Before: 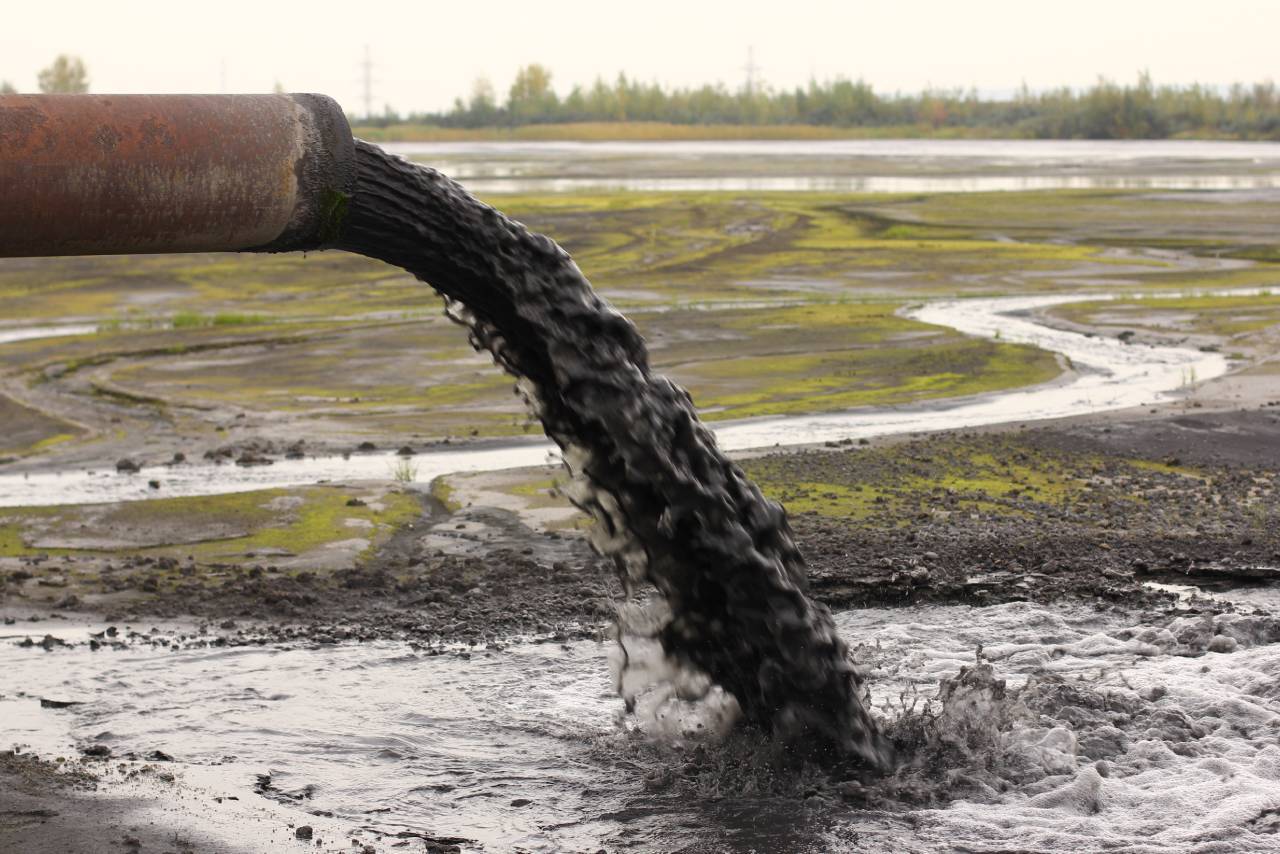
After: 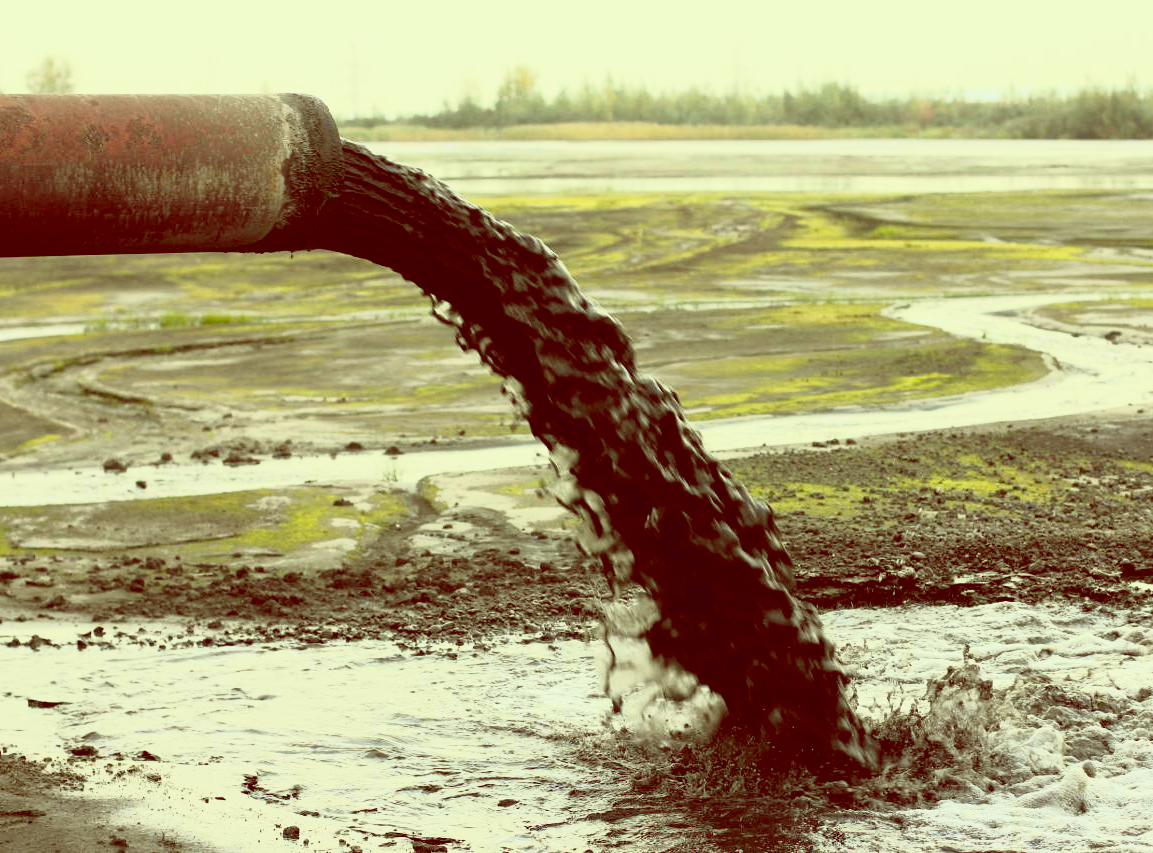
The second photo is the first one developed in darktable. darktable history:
color balance: lift [1, 1.015, 0.987, 0.985], gamma [1, 0.959, 1.042, 0.958], gain [0.927, 0.938, 1.072, 0.928], contrast 1.5%
contrast brightness saturation: contrast 0.2, brightness 0.16, saturation 0.22
crop and rotate: left 1.088%, right 8.807%
tone curve: curves: ch0 [(0, 0) (0.105, 0.08) (0.195, 0.18) (0.283, 0.288) (0.384, 0.419) (0.485, 0.531) (0.638, 0.69) (0.795, 0.879) (1, 0.977)]; ch1 [(0, 0) (0.161, 0.092) (0.35, 0.33) (0.379, 0.401) (0.456, 0.469) (0.498, 0.503) (0.531, 0.537) (0.596, 0.621) (0.635, 0.655) (1, 1)]; ch2 [(0, 0) (0.371, 0.362) (0.437, 0.437) (0.483, 0.484) (0.53, 0.515) (0.56, 0.58) (0.622, 0.606) (1, 1)], color space Lab, independent channels, preserve colors none
